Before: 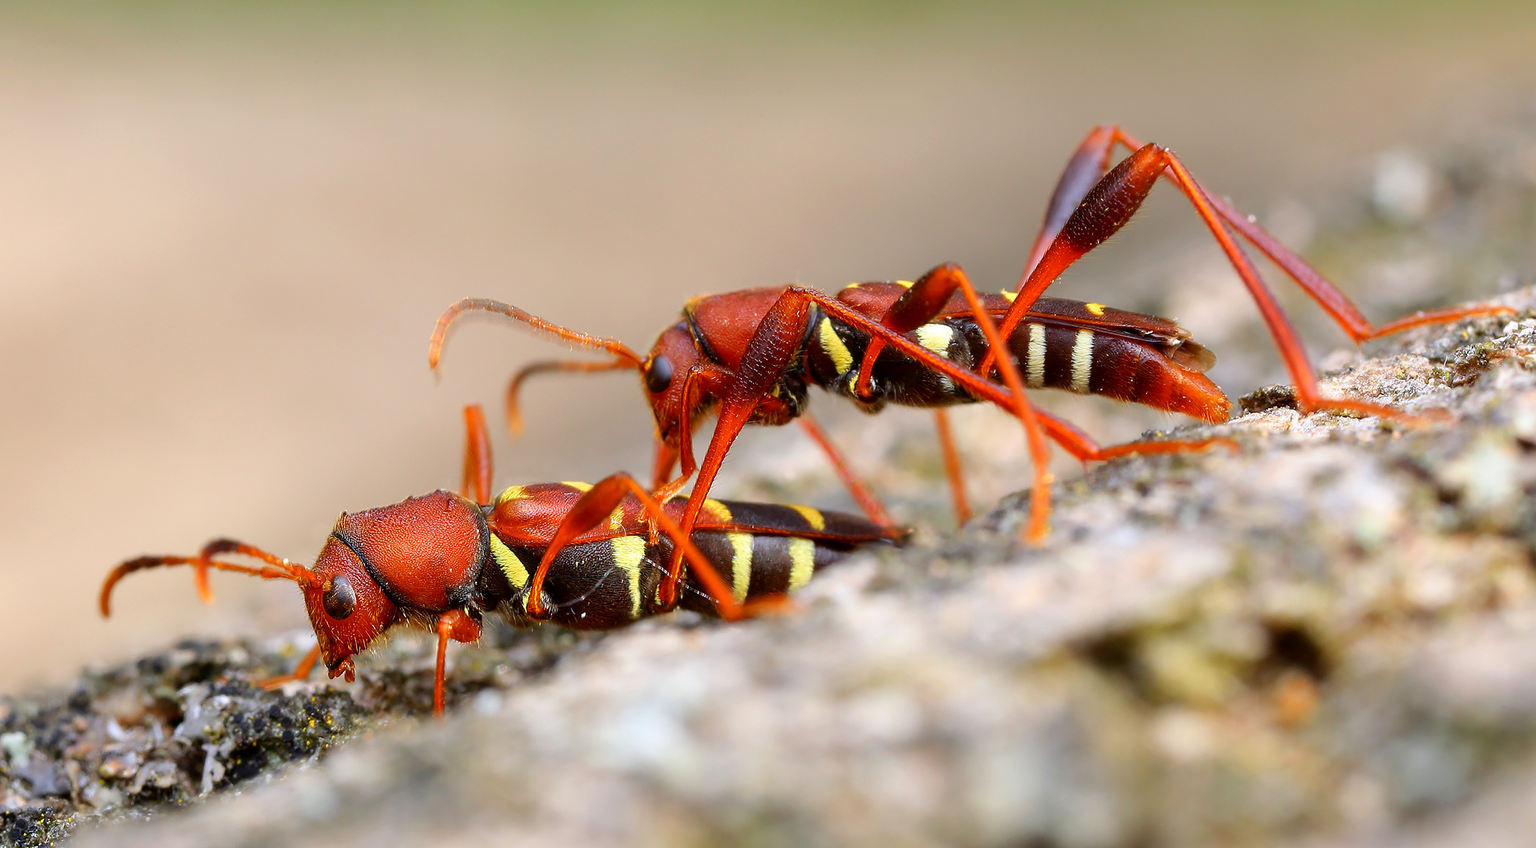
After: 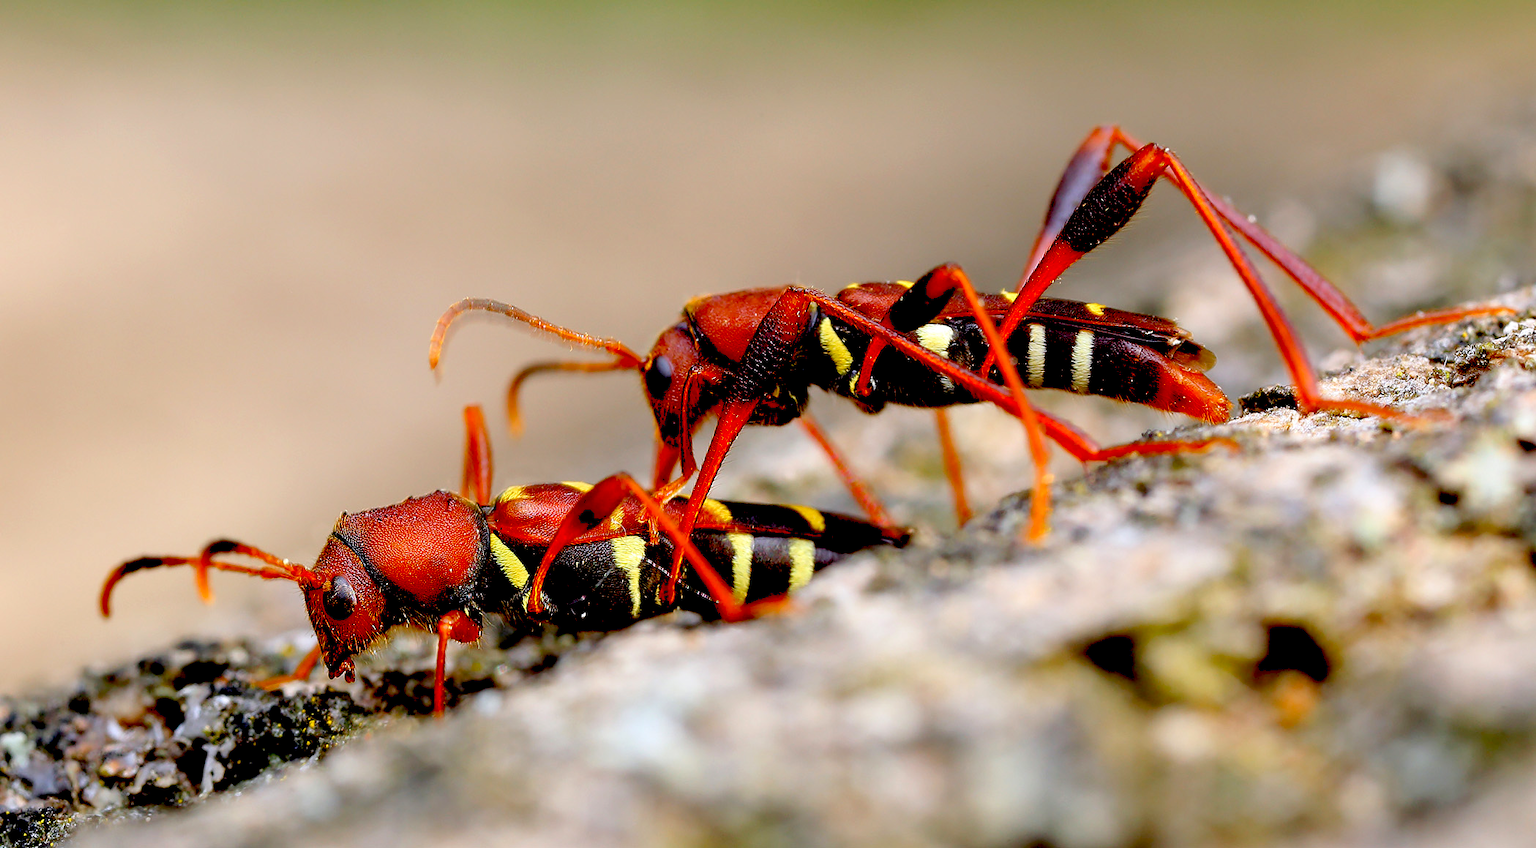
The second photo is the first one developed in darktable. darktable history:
exposure: black level correction 0.056, exposure -0.039 EV, compensate highlight preservation false
levels: mode automatic, black 0.023%, white 99.97%, levels [0.062, 0.494, 0.925]
